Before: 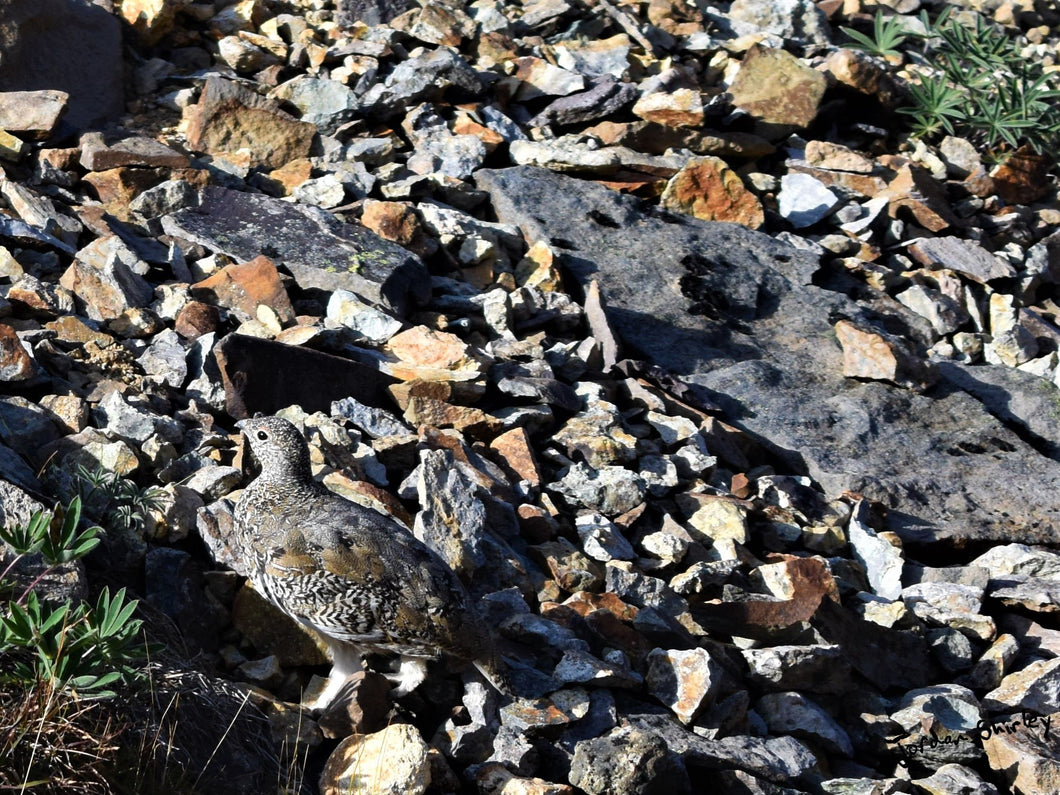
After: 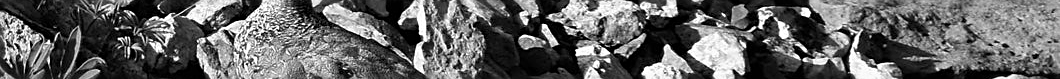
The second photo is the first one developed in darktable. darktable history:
crop and rotate: top 59.084%, bottom 30.916%
monochrome: on, module defaults
white balance: red 0.871, blue 1.249
sharpen: on, module defaults
